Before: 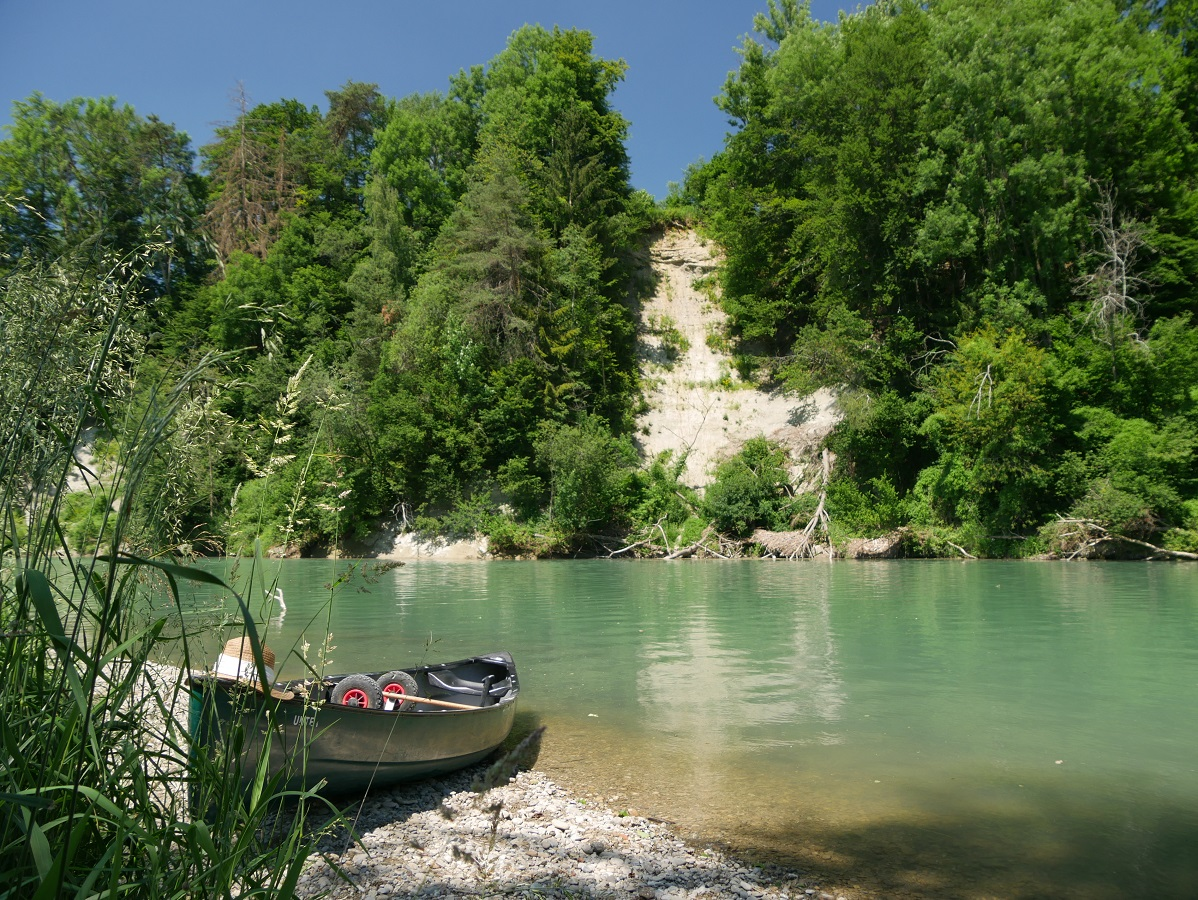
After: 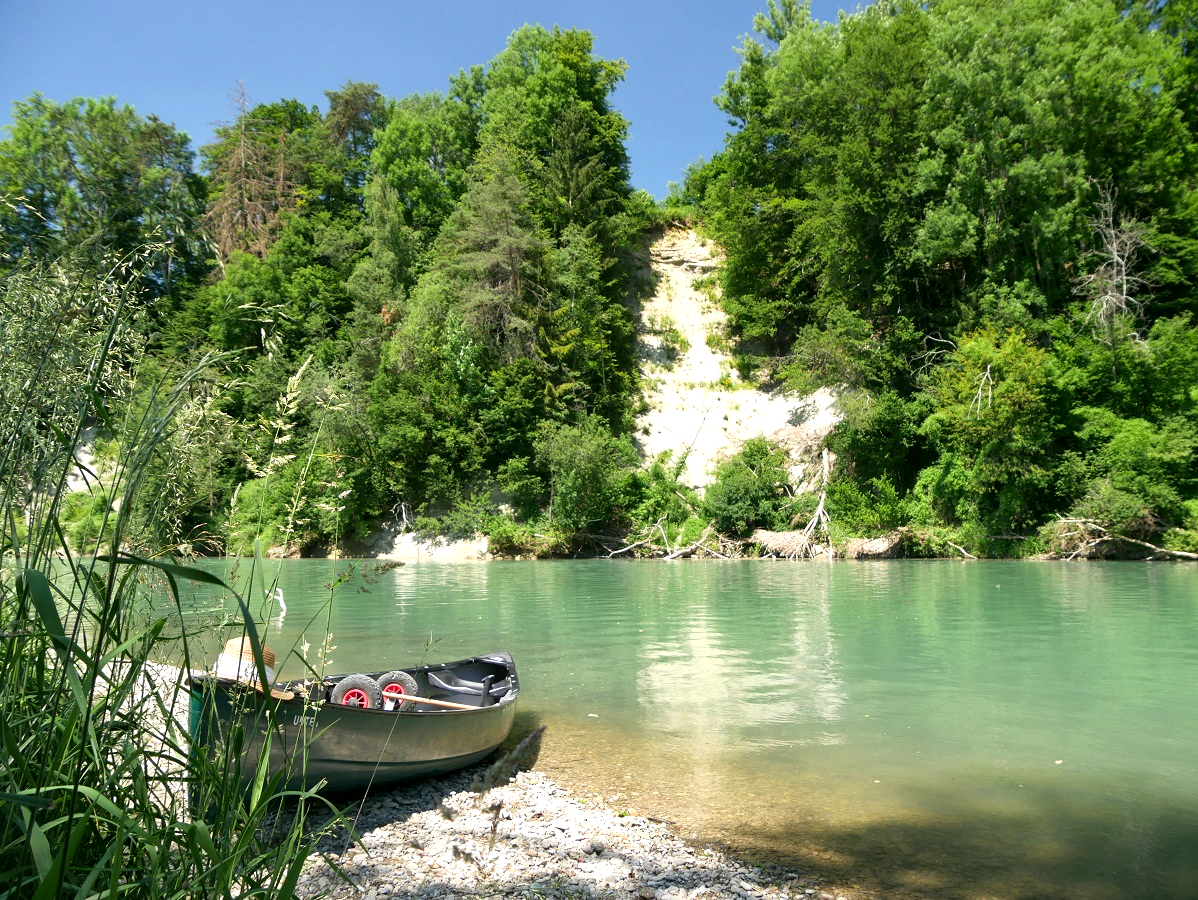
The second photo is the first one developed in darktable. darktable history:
local contrast: mode bilateral grid, contrast 20, coarseness 50, detail 120%, midtone range 0.2
exposure: black level correction 0.001, exposure 0.675 EV, compensate highlight preservation false
